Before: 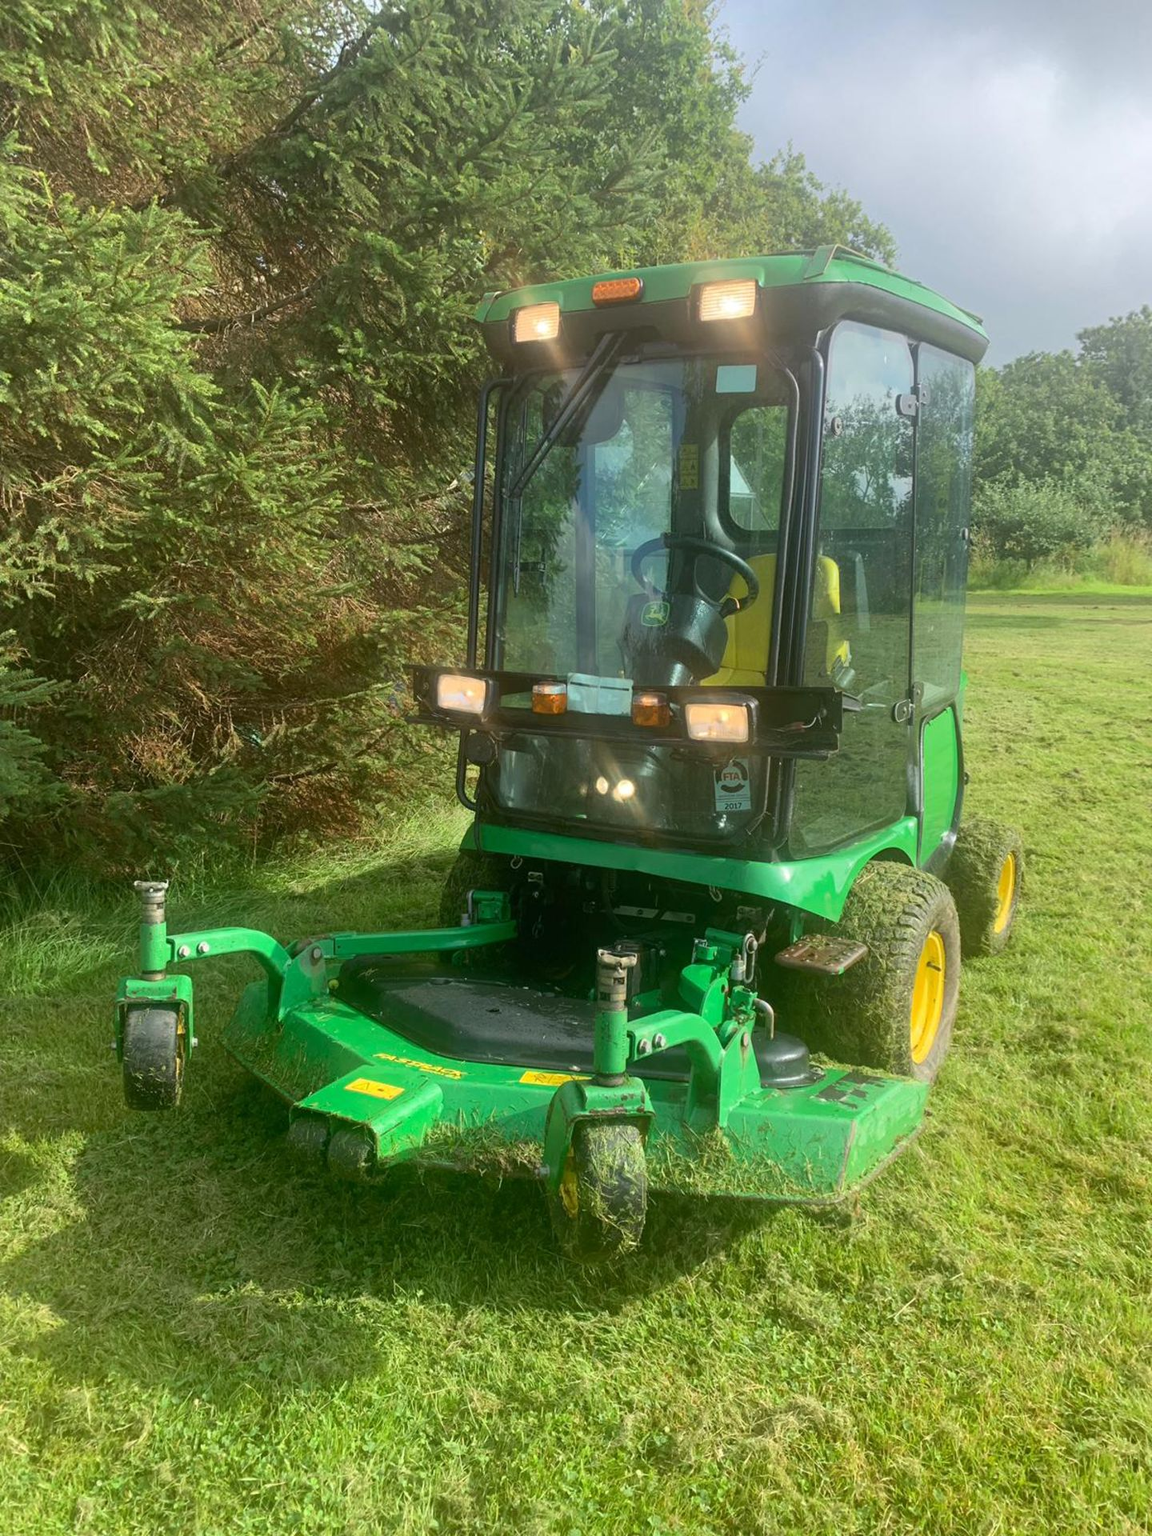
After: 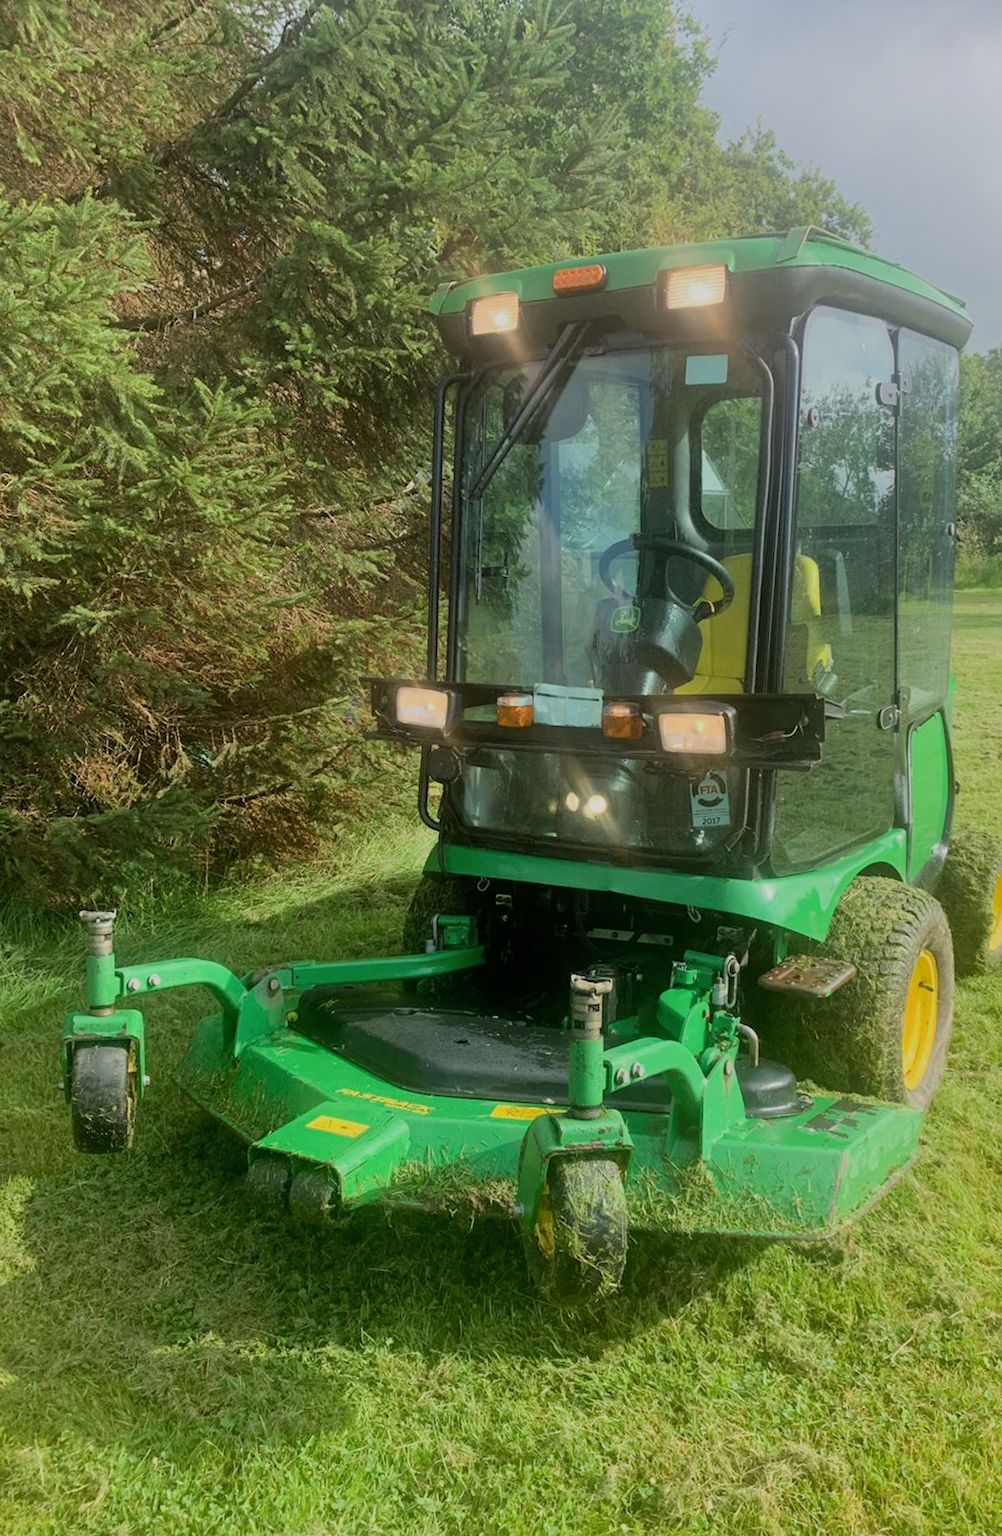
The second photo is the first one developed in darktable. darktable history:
vibrance: vibrance 0%
filmic rgb: black relative exposure -7.65 EV, white relative exposure 4.56 EV, hardness 3.61
shadows and highlights: shadows 37.27, highlights -28.18, soften with gaussian
crop and rotate: angle 1°, left 4.281%, top 0.642%, right 11.383%, bottom 2.486%
